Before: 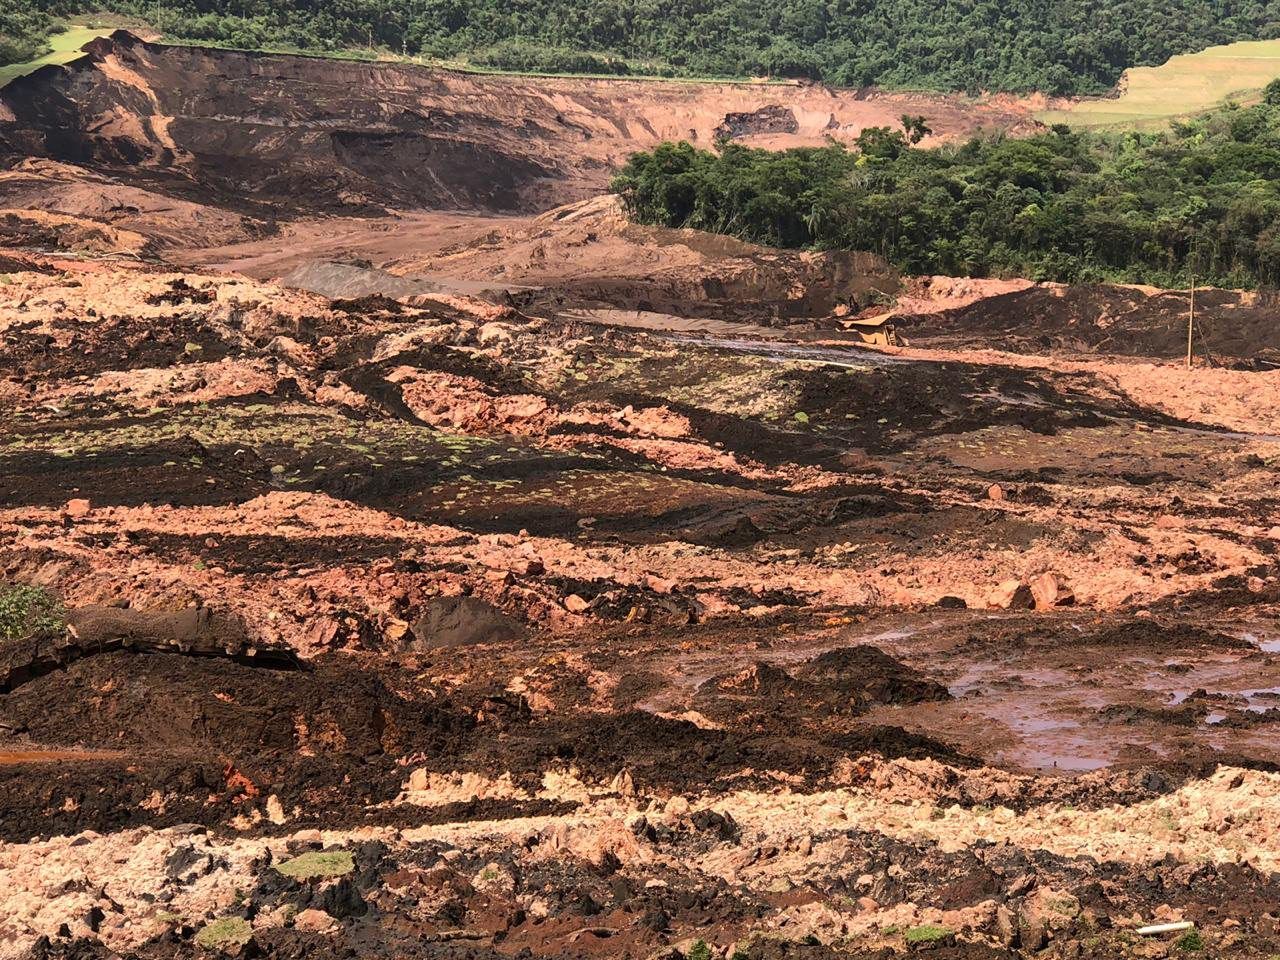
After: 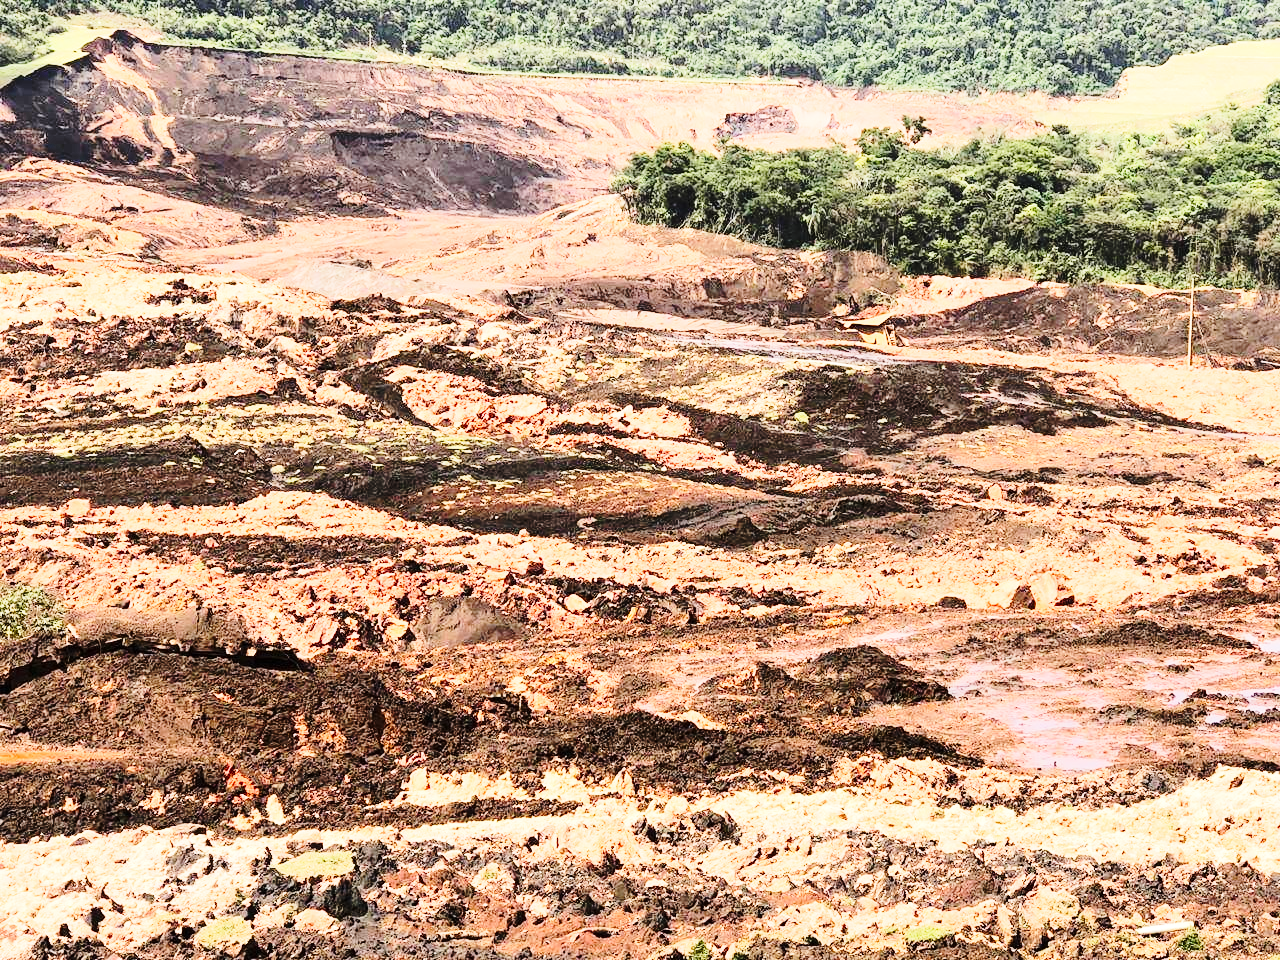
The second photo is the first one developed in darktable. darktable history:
base curve: curves: ch0 [(0, 0) (0.028, 0.03) (0.121, 0.232) (0.46, 0.748) (0.859, 0.968) (1, 1)], preserve colors none
tone equalizer: -7 EV 0.142 EV, -6 EV 0.612 EV, -5 EV 1.18 EV, -4 EV 1.36 EV, -3 EV 1.15 EV, -2 EV 0.6 EV, -1 EV 0.168 EV, edges refinement/feathering 500, mask exposure compensation -1.57 EV, preserve details no
